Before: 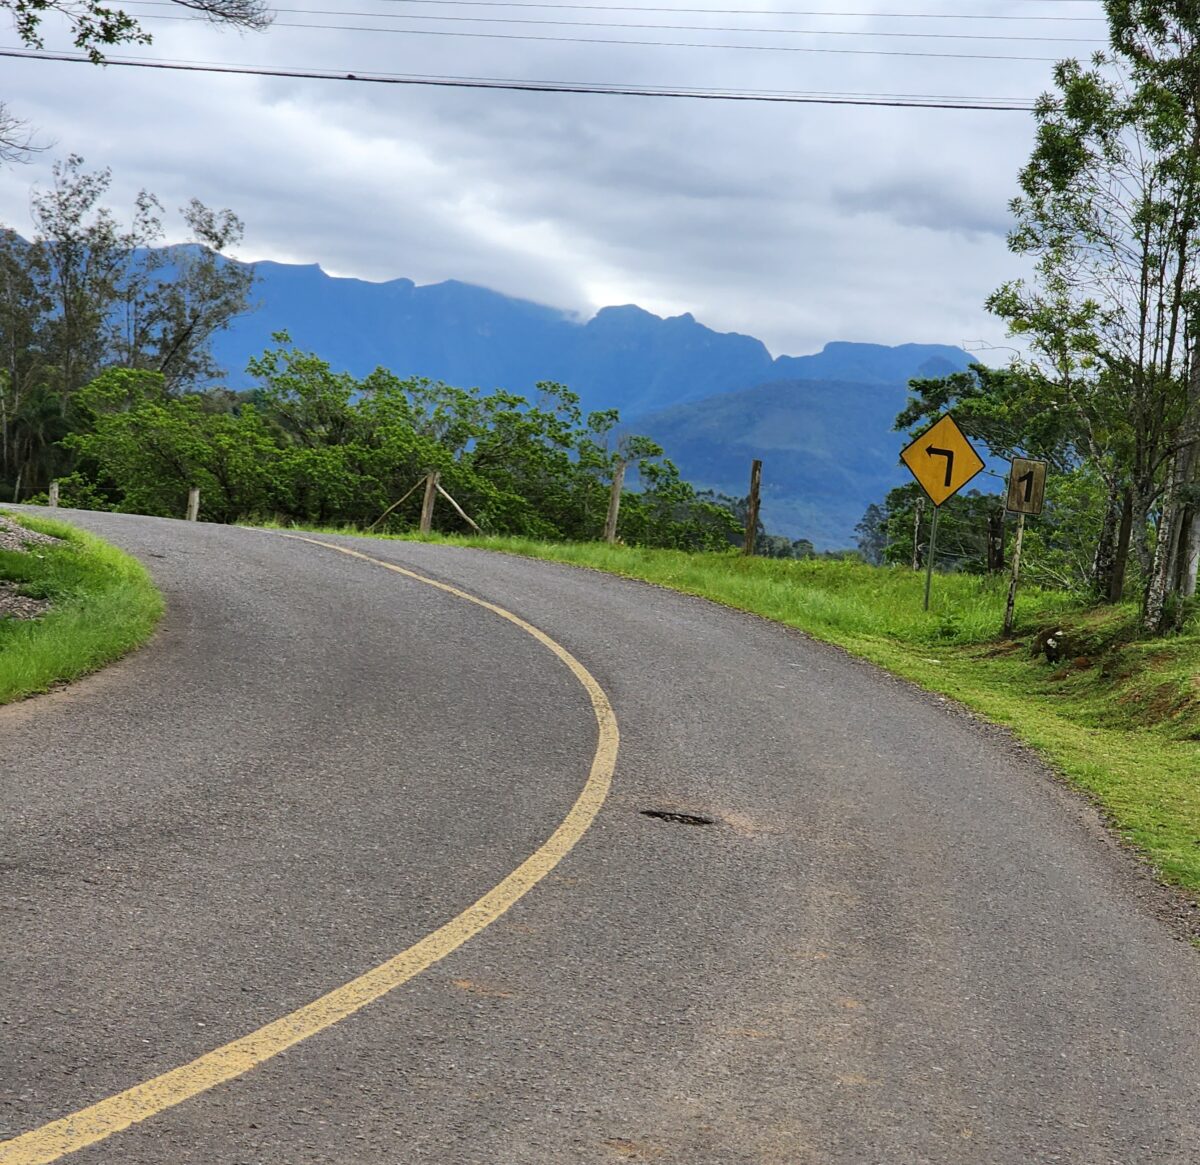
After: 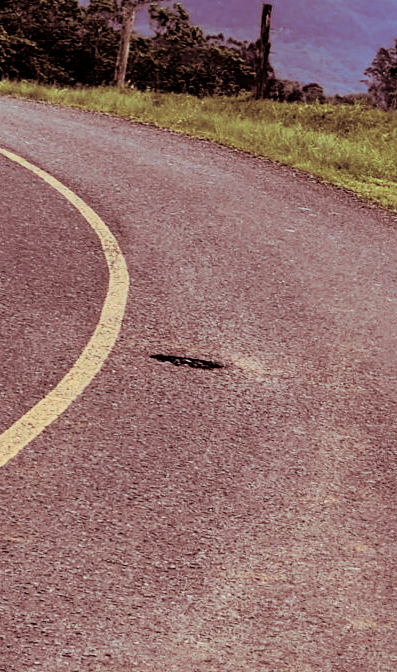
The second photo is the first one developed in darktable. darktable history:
filmic rgb: black relative exposure -4 EV, white relative exposure 3 EV, hardness 3.02, contrast 1.5
crop: left 40.878%, top 39.176%, right 25.993%, bottom 3.081%
split-toning: compress 20%
